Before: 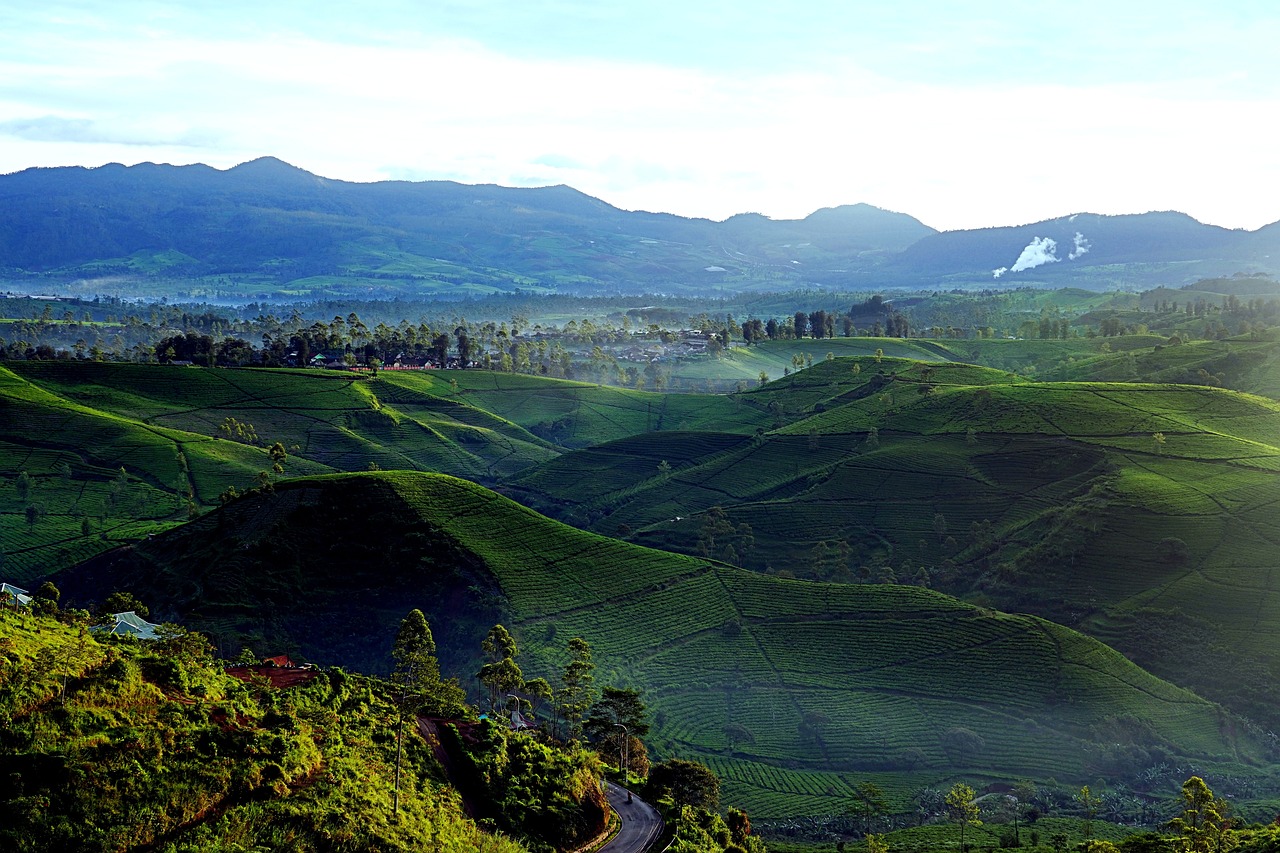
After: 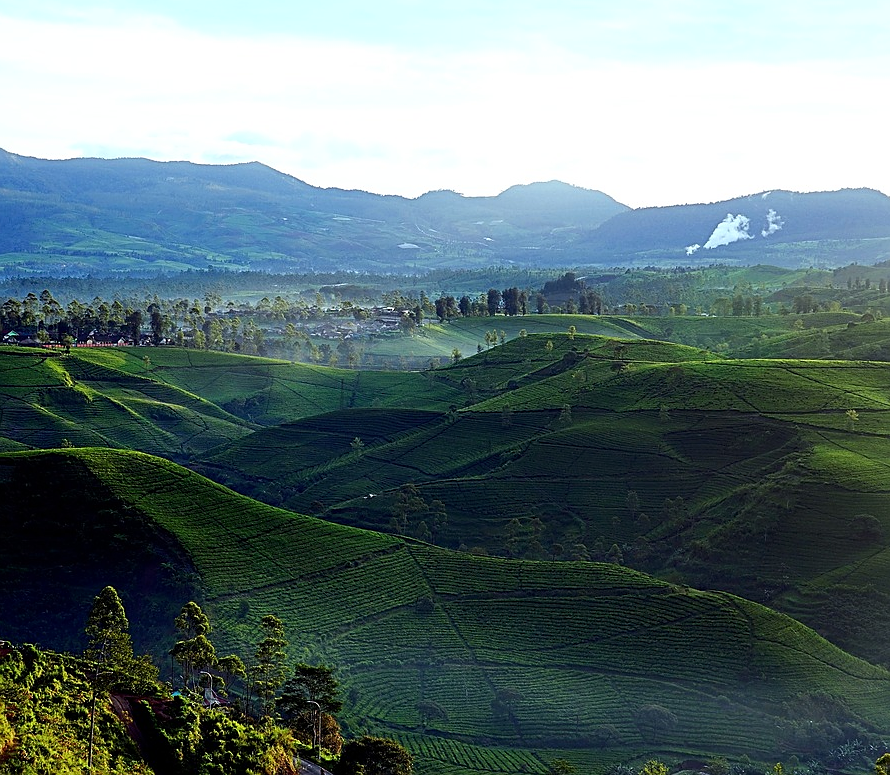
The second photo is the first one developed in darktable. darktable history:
crop and rotate: left 24.034%, top 2.838%, right 6.406%, bottom 6.299%
sharpen: radius 1
shadows and highlights: shadows -30, highlights 30
